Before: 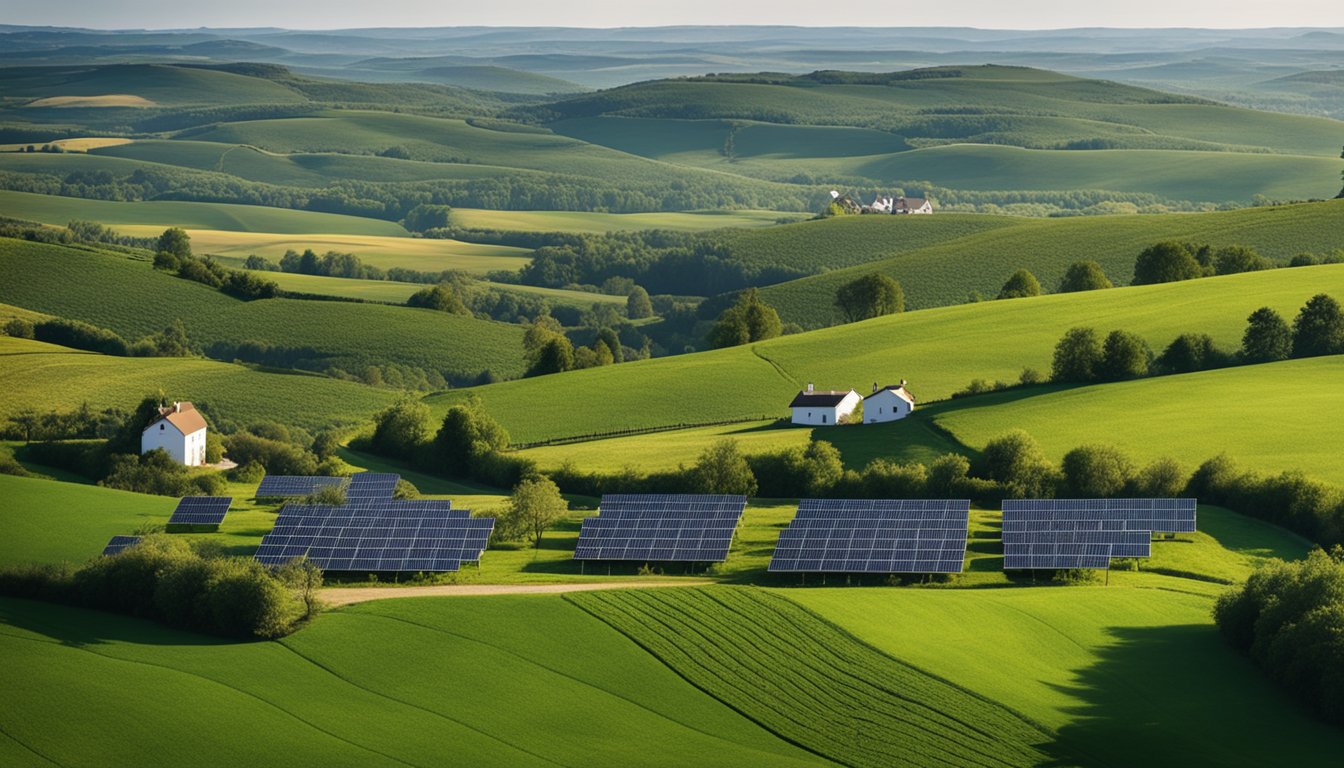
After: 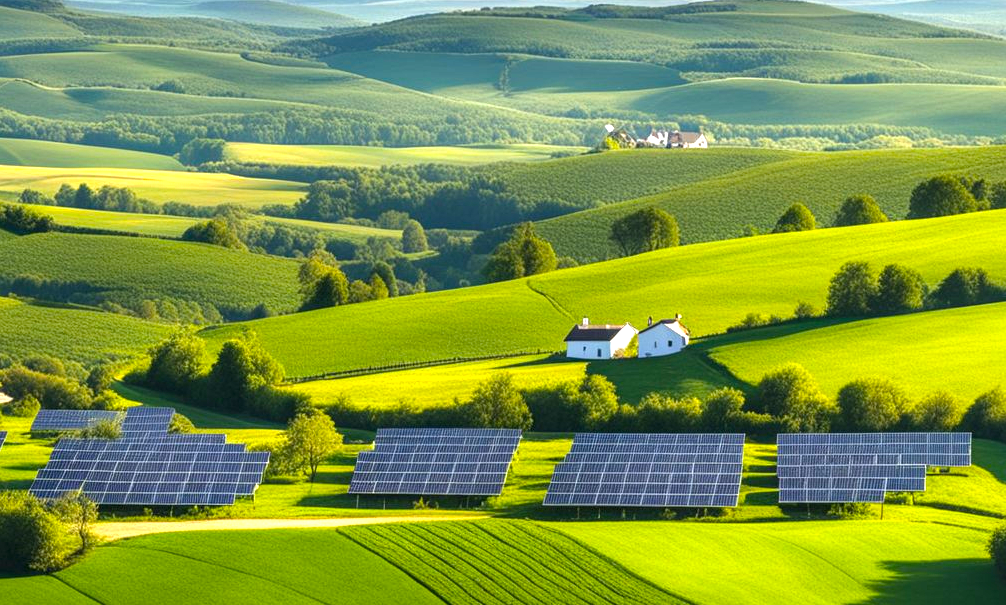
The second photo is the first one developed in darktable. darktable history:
local contrast: on, module defaults
crop: left 16.768%, top 8.653%, right 8.362%, bottom 12.485%
color balance rgb: perceptual saturation grading › global saturation 20%, global vibrance 20%
exposure: black level correction 0, exposure 1.1 EV, compensate highlight preservation false
